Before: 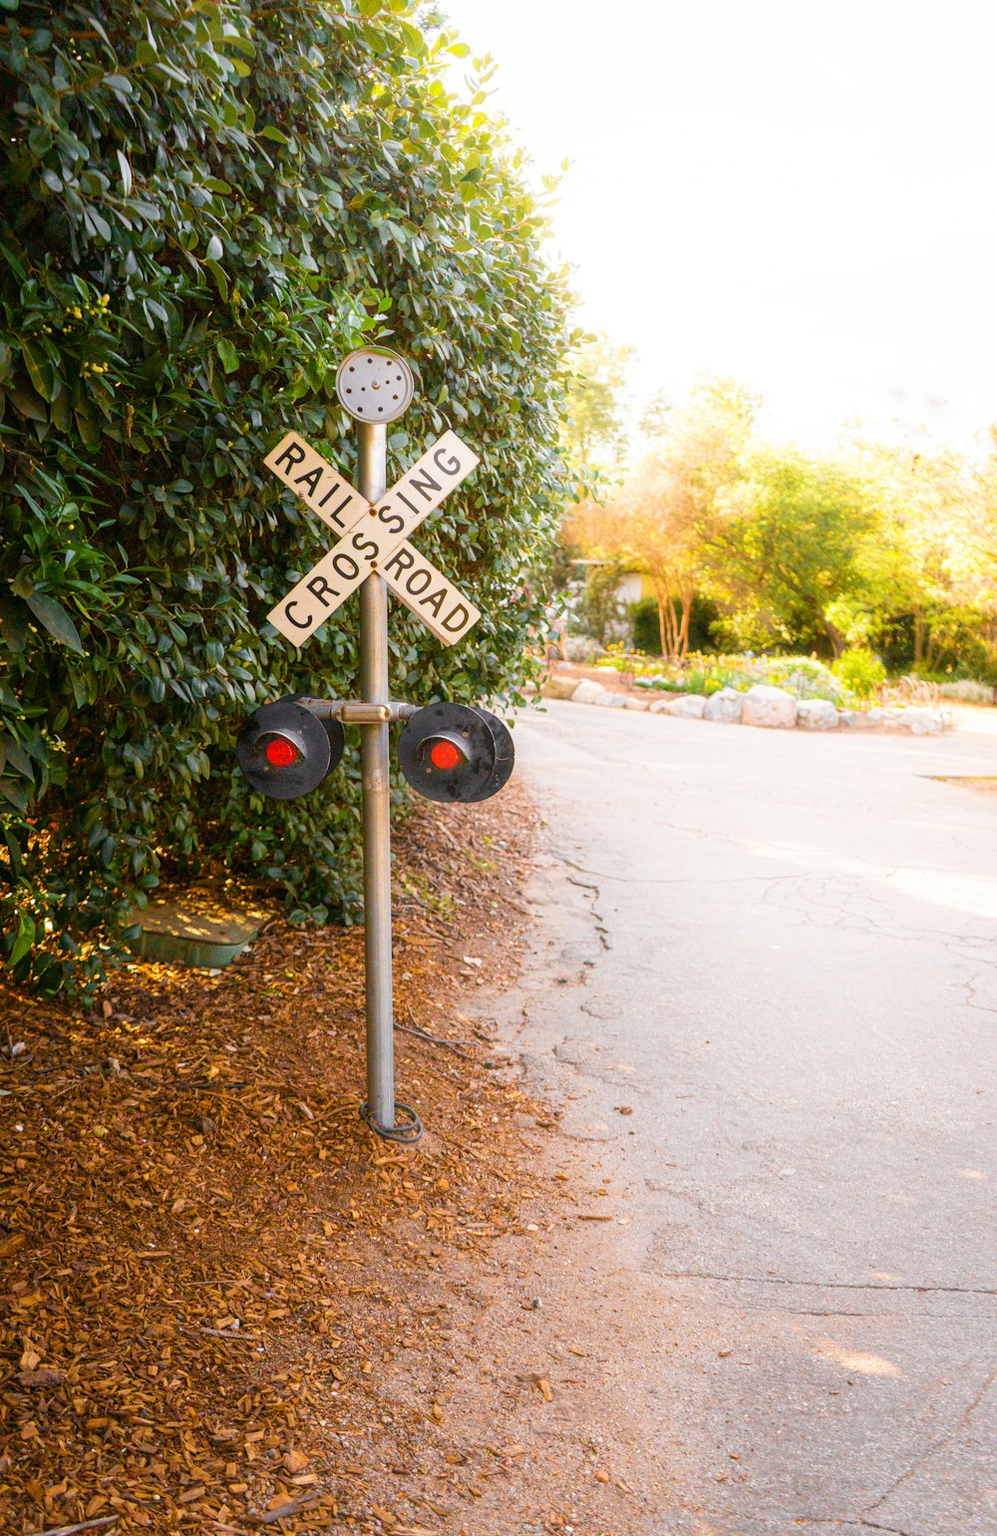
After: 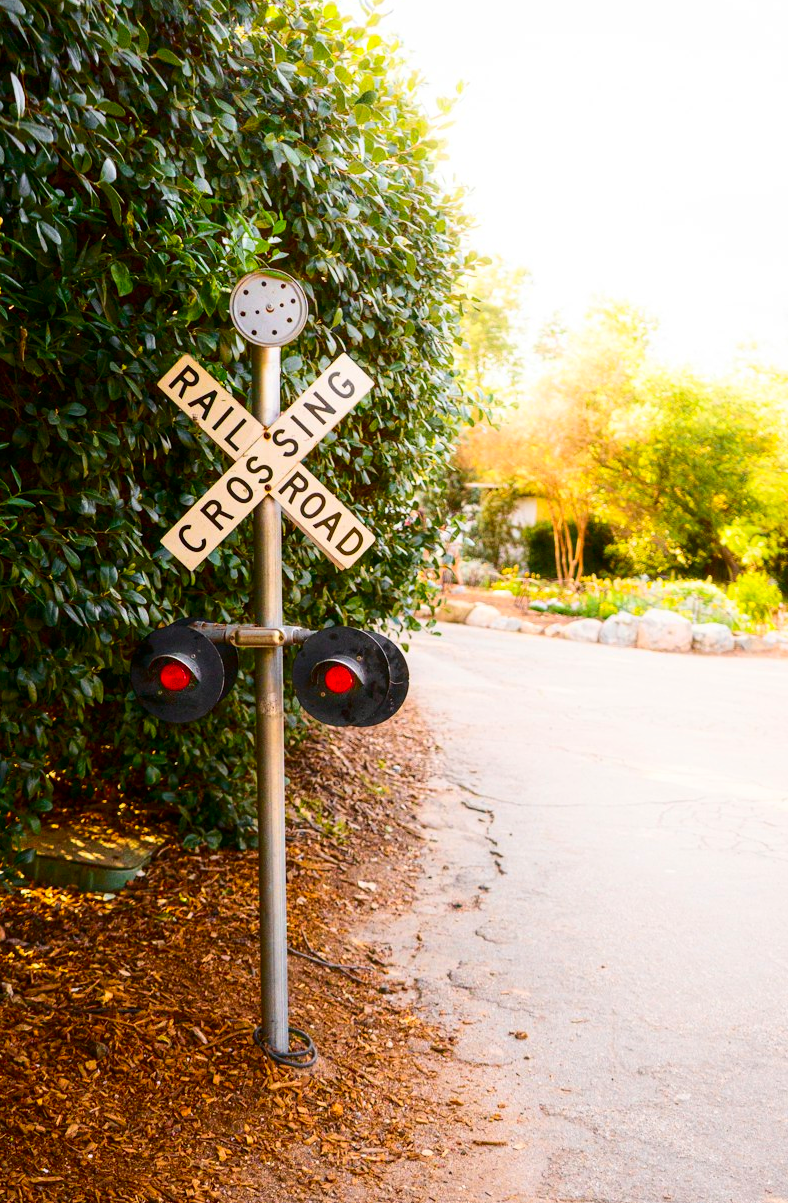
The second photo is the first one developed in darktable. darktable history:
contrast brightness saturation: contrast 0.21, brightness -0.11, saturation 0.21
crop and rotate: left 10.77%, top 5.1%, right 10.41%, bottom 16.76%
